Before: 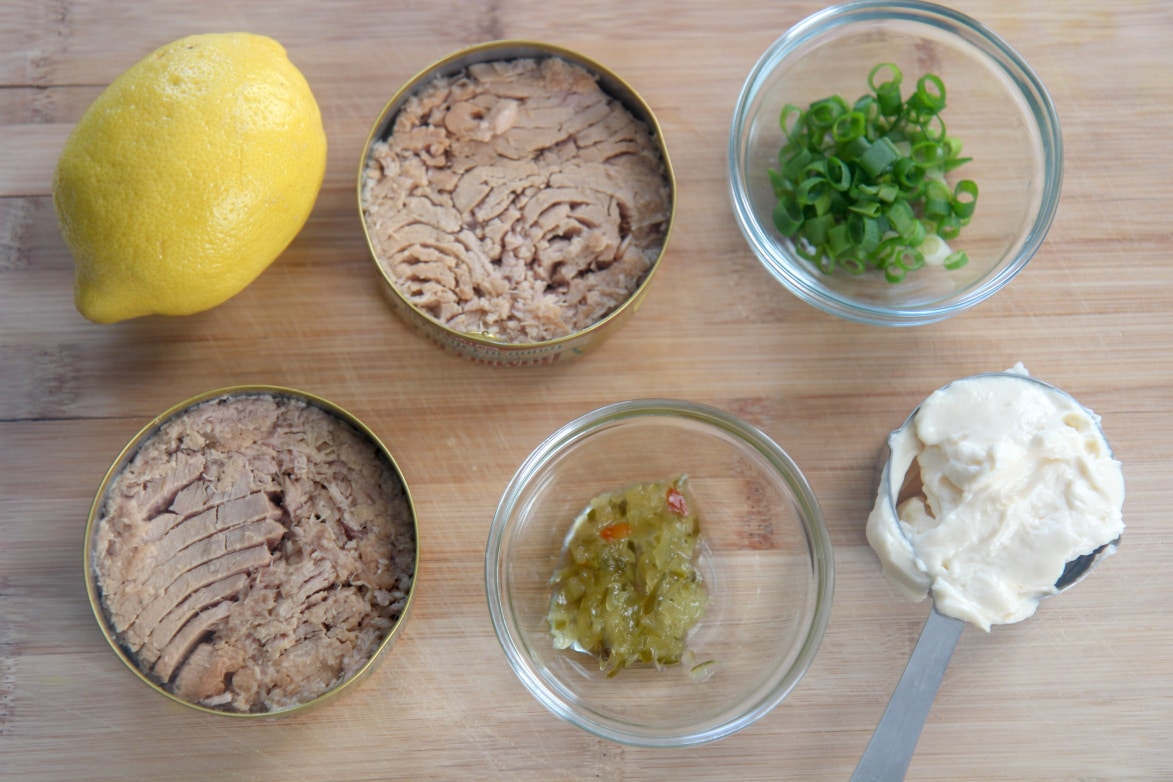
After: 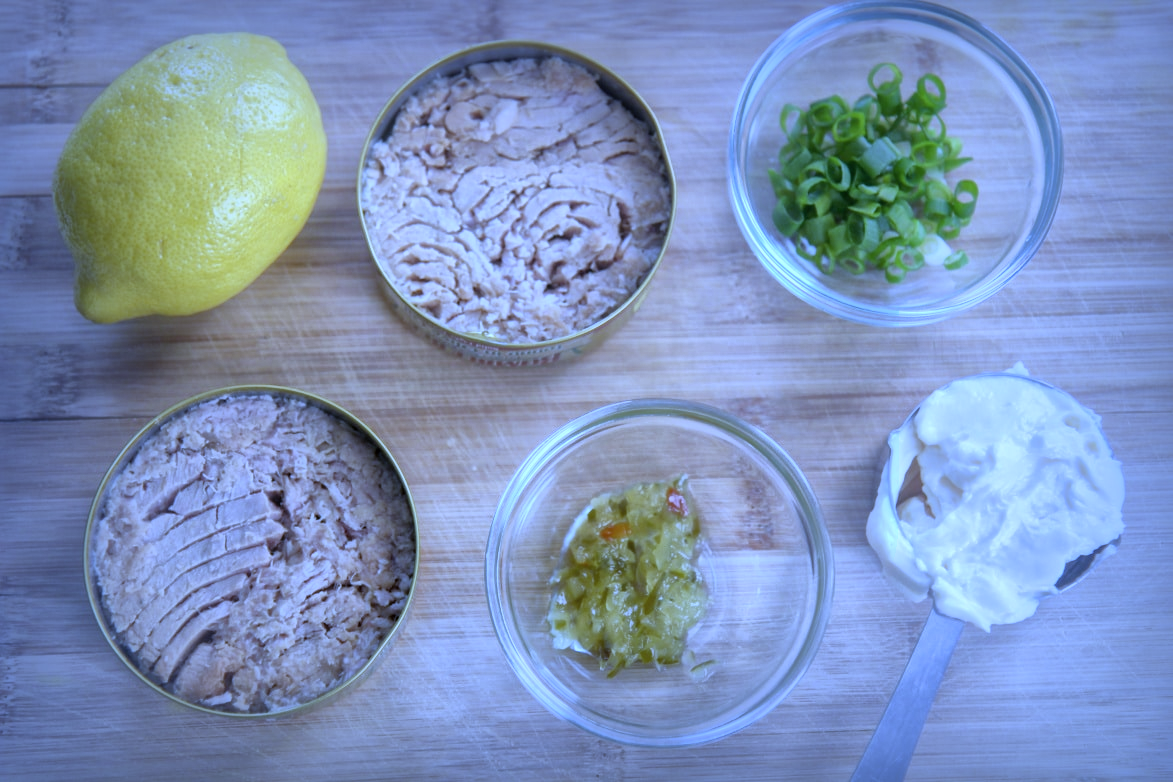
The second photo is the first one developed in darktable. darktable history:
white balance: red 0.766, blue 1.537
vignetting: fall-off start 53.2%, brightness -0.594, saturation 0, automatic ratio true, width/height ratio 1.313, shape 0.22, unbound false
global tonemap: drago (1, 100), detail 1
